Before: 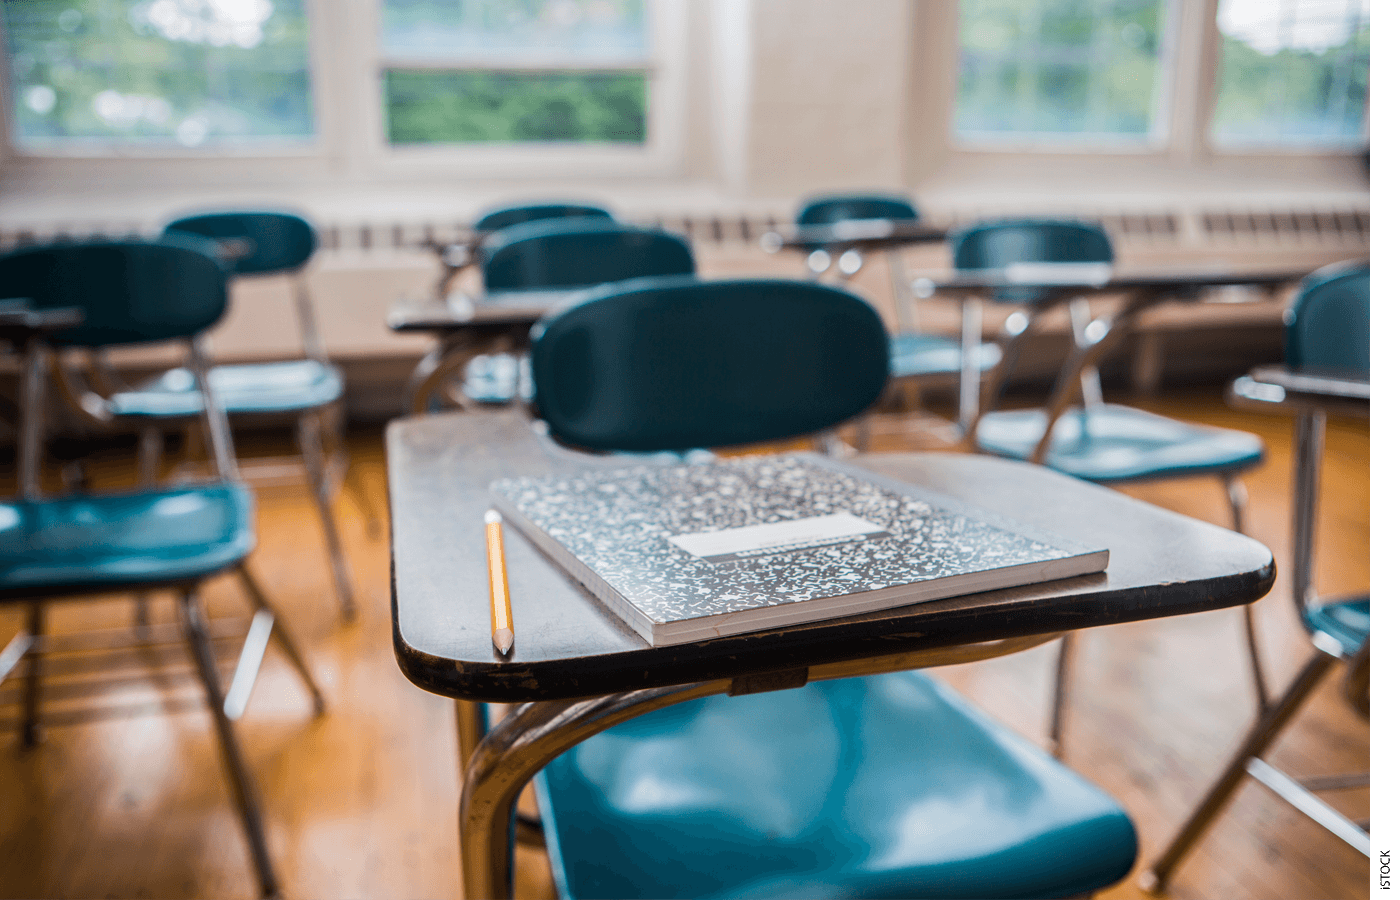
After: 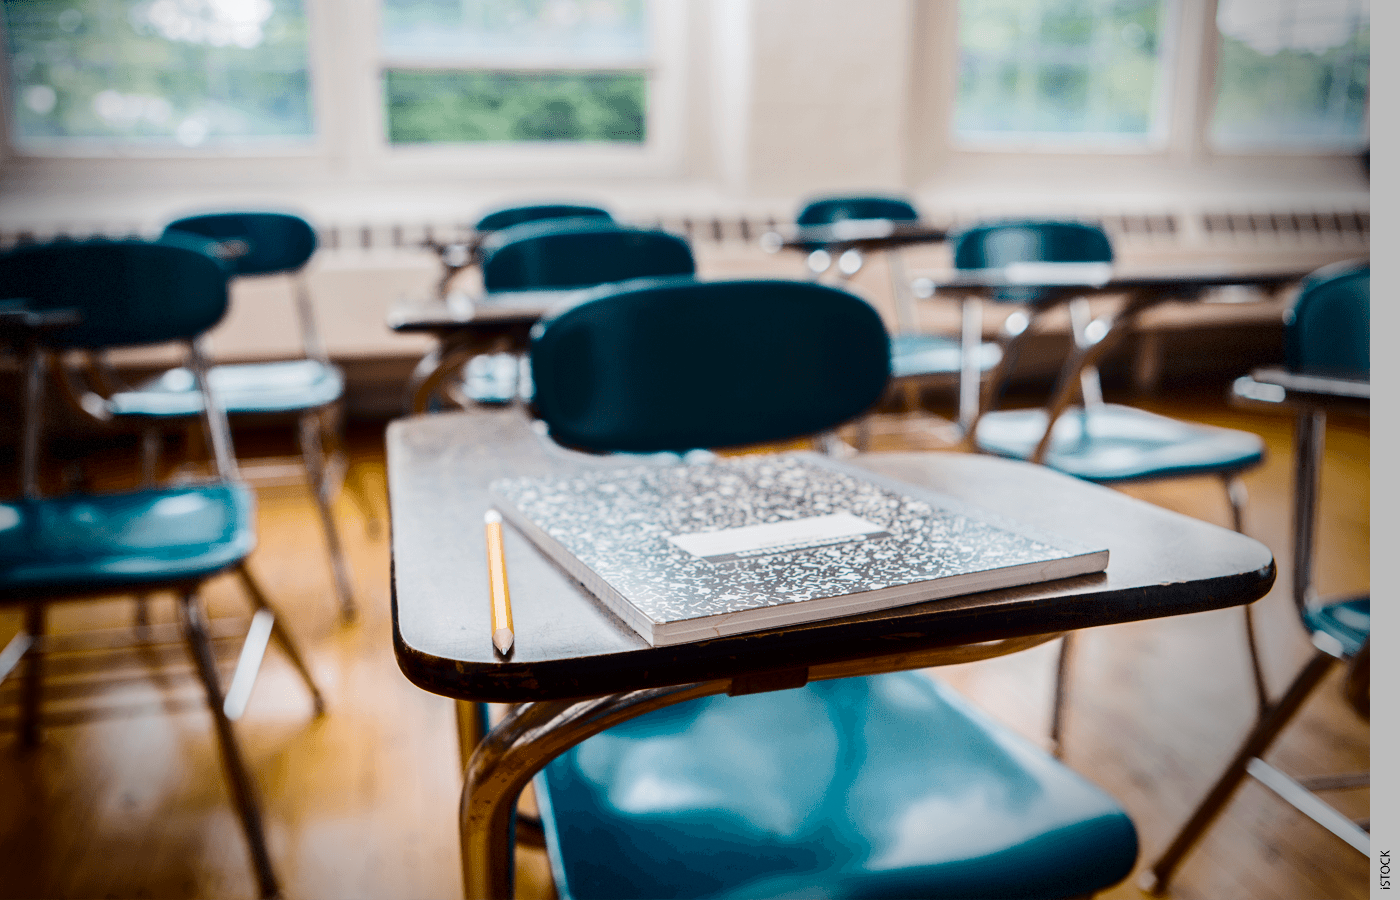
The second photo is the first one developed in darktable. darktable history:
contrast brightness saturation: contrast 0.19, brightness -0.24, saturation 0.11
base curve: curves: ch0 [(0, 0) (0.158, 0.273) (0.879, 0.895) (1, 1)], preserve colors none
vignetting: fall-off start 68.33%, fall-off radius 30%, saturation 0.042, center (-0.066, -0.311), width/height ratio 0.992, shape 0.85, dithering 8-bit output
